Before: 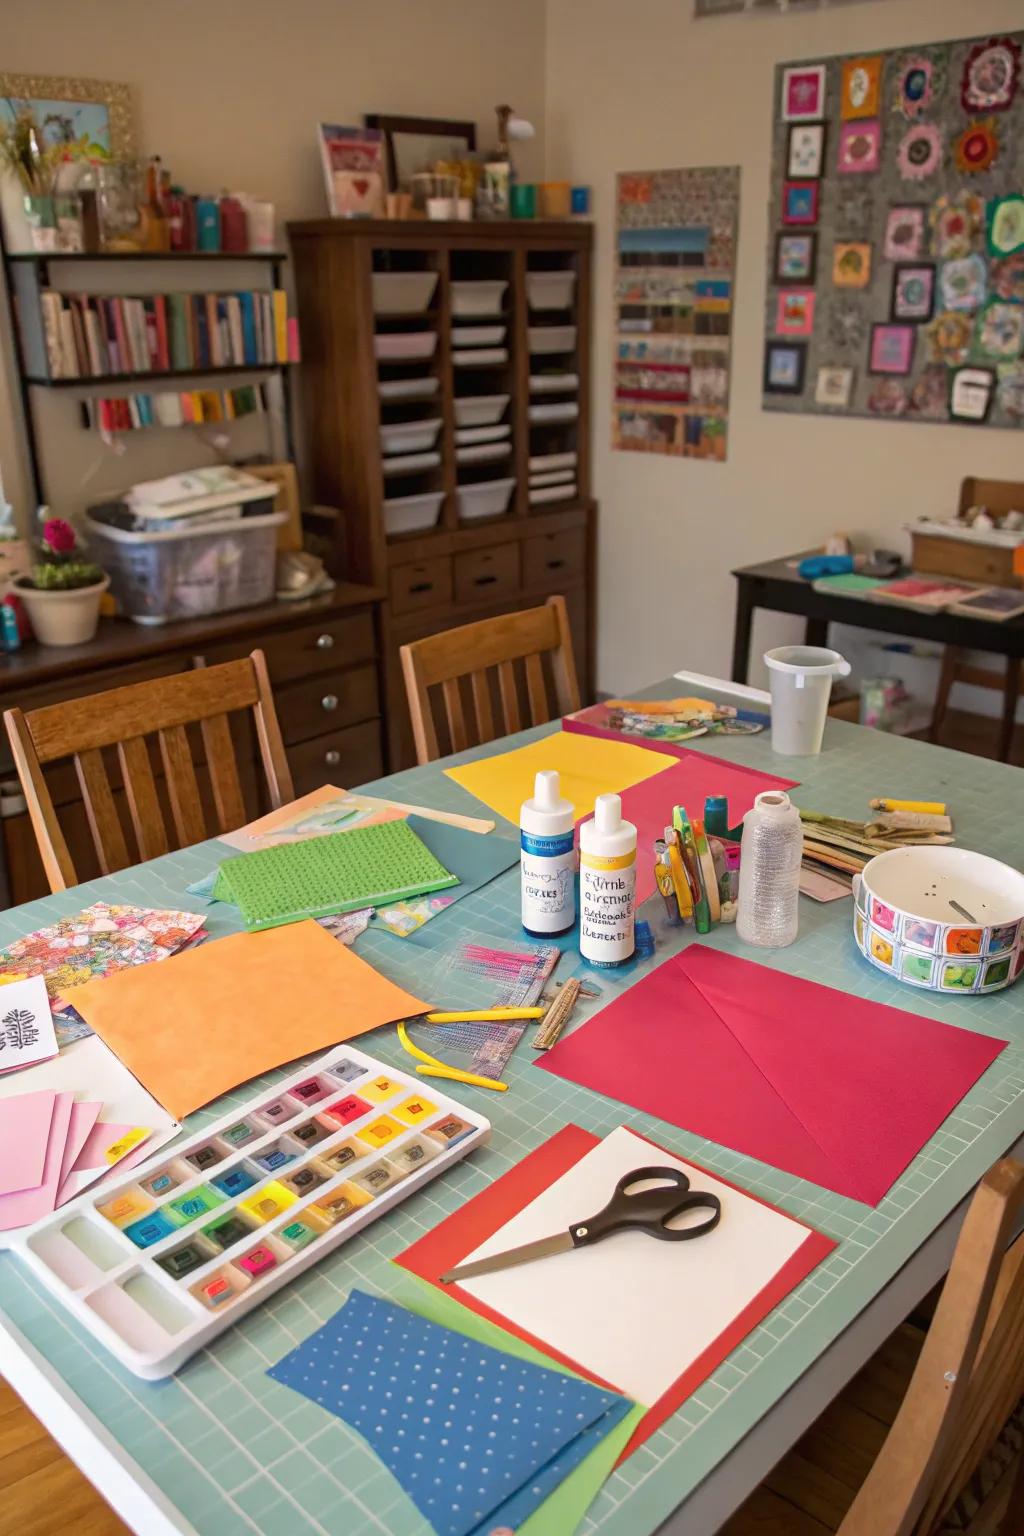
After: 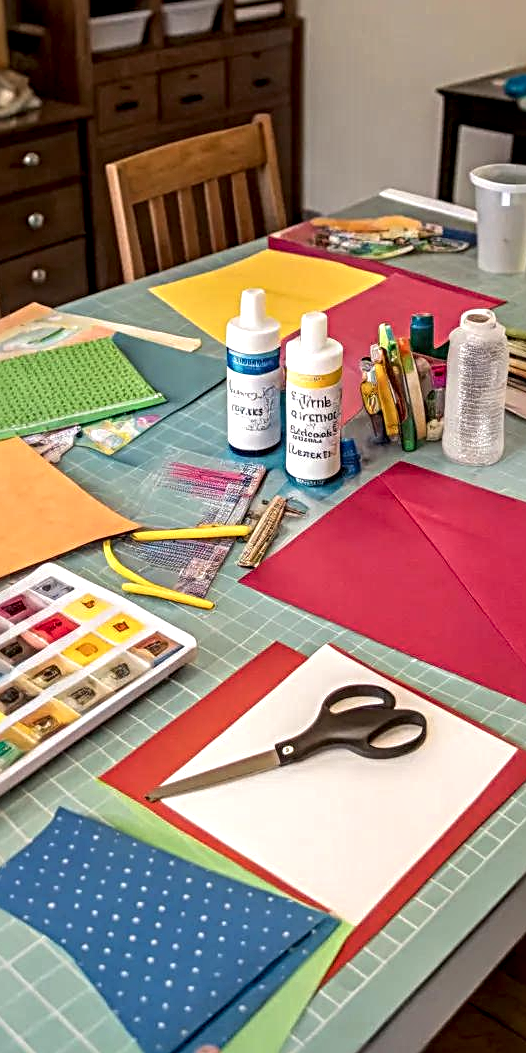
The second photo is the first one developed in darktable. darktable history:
local contrast: detail 160%
crop and rotate: left 28.767%, top 31.418%, right 19.857%
sharpen: radius 3.986
